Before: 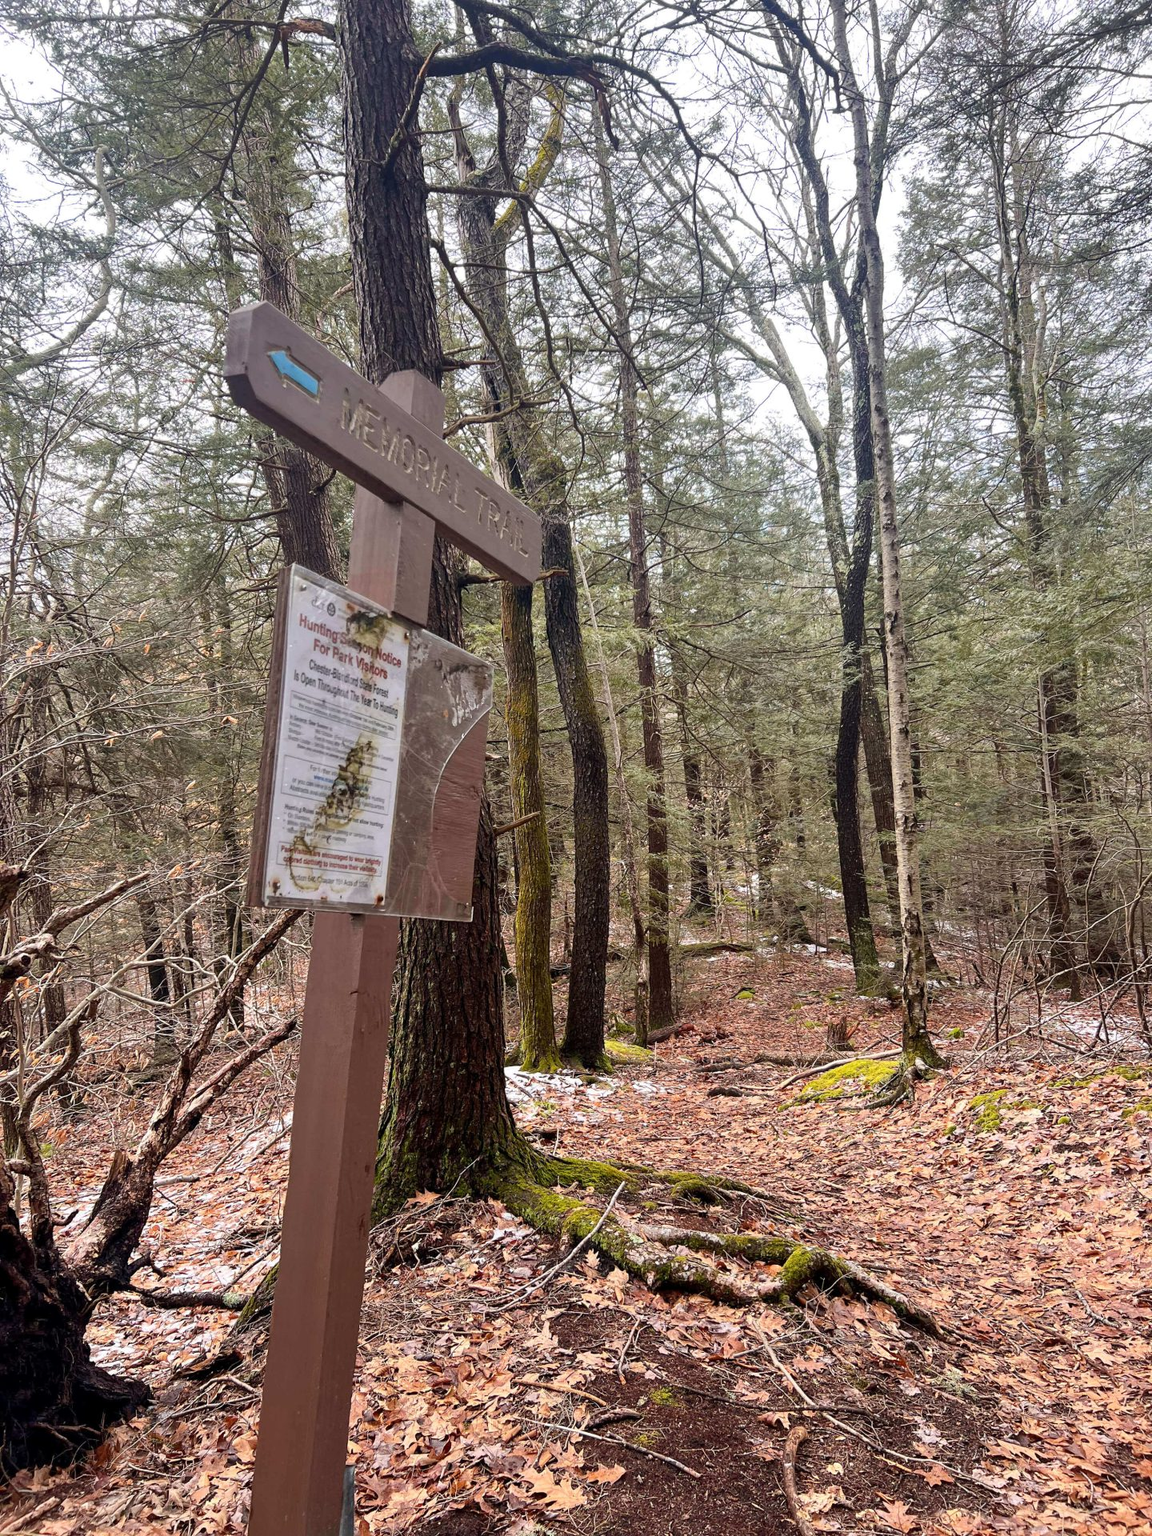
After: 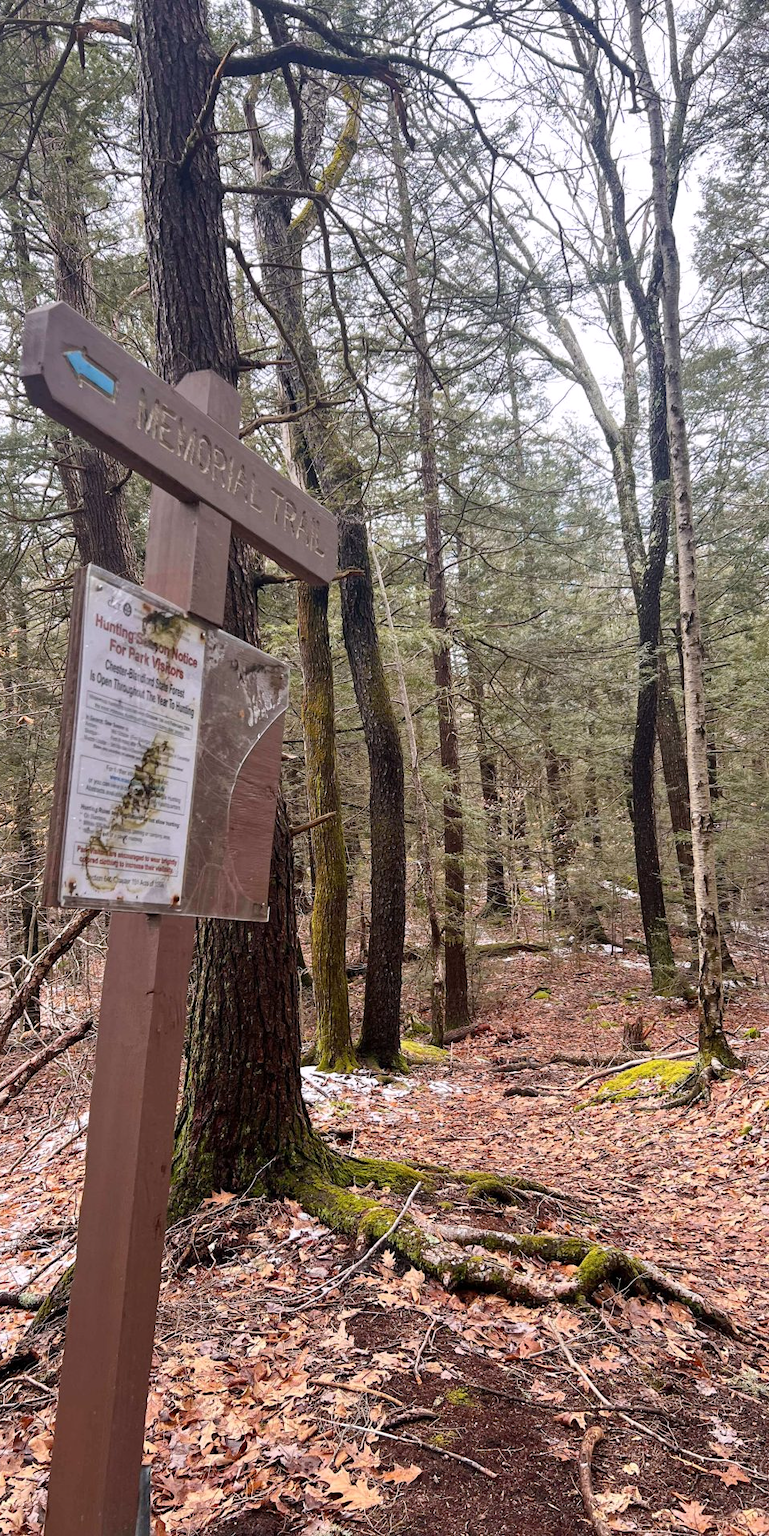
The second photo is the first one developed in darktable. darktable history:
crop and rotate: left 17.732%, right 15.423%
white balance: red 1.009, blue 1.027
